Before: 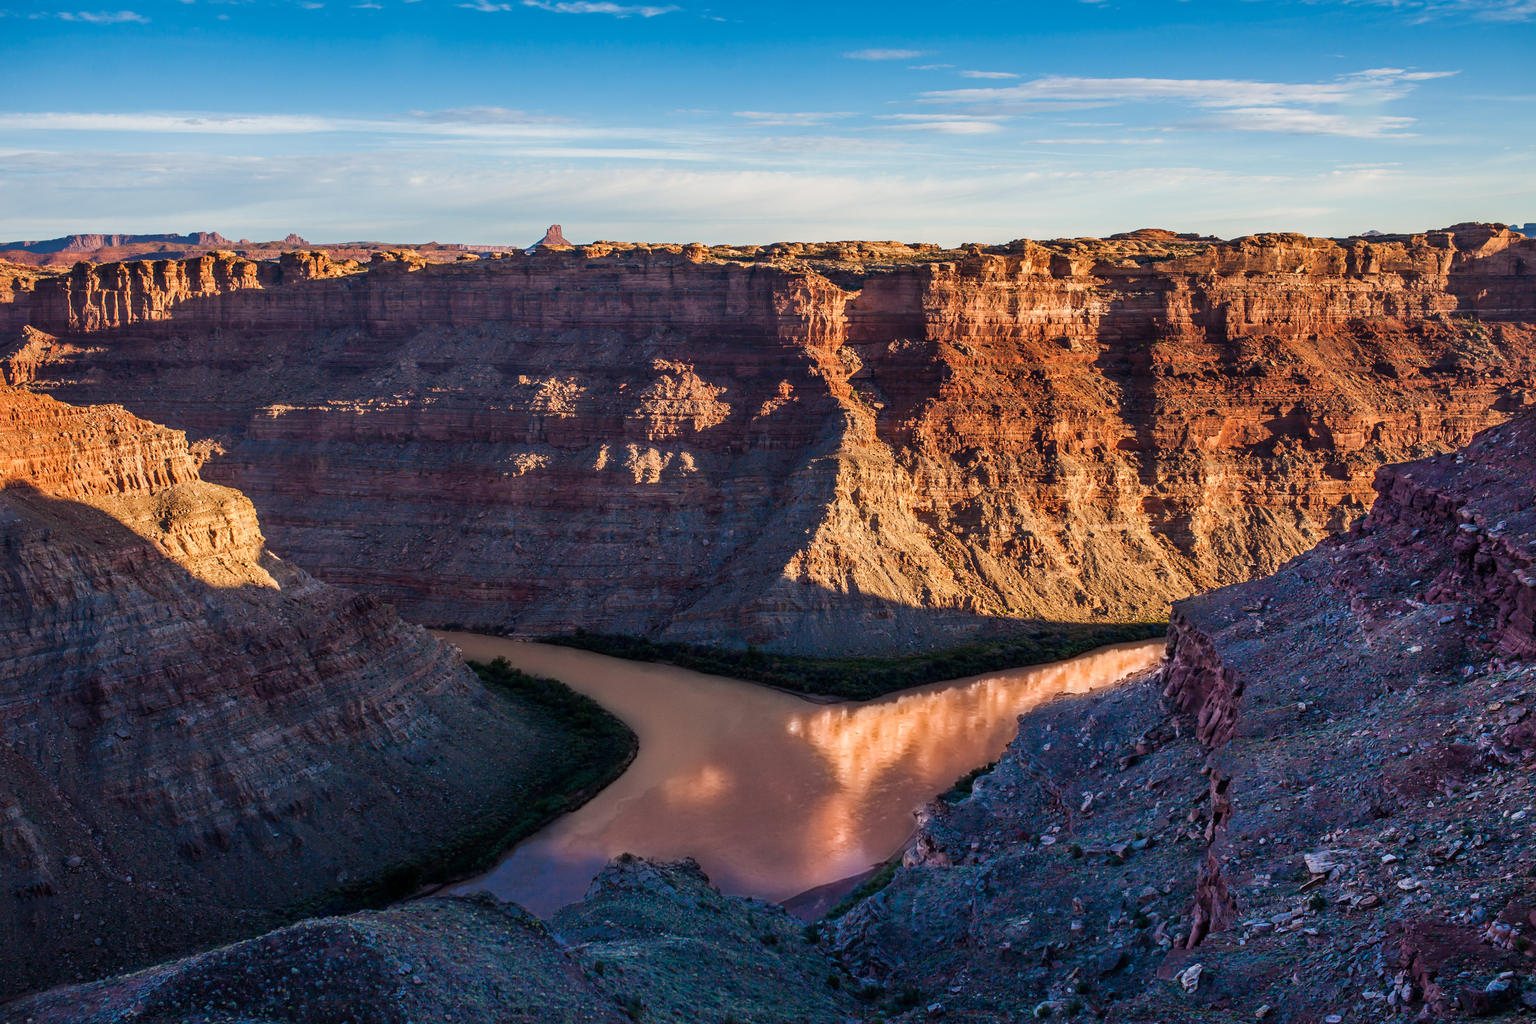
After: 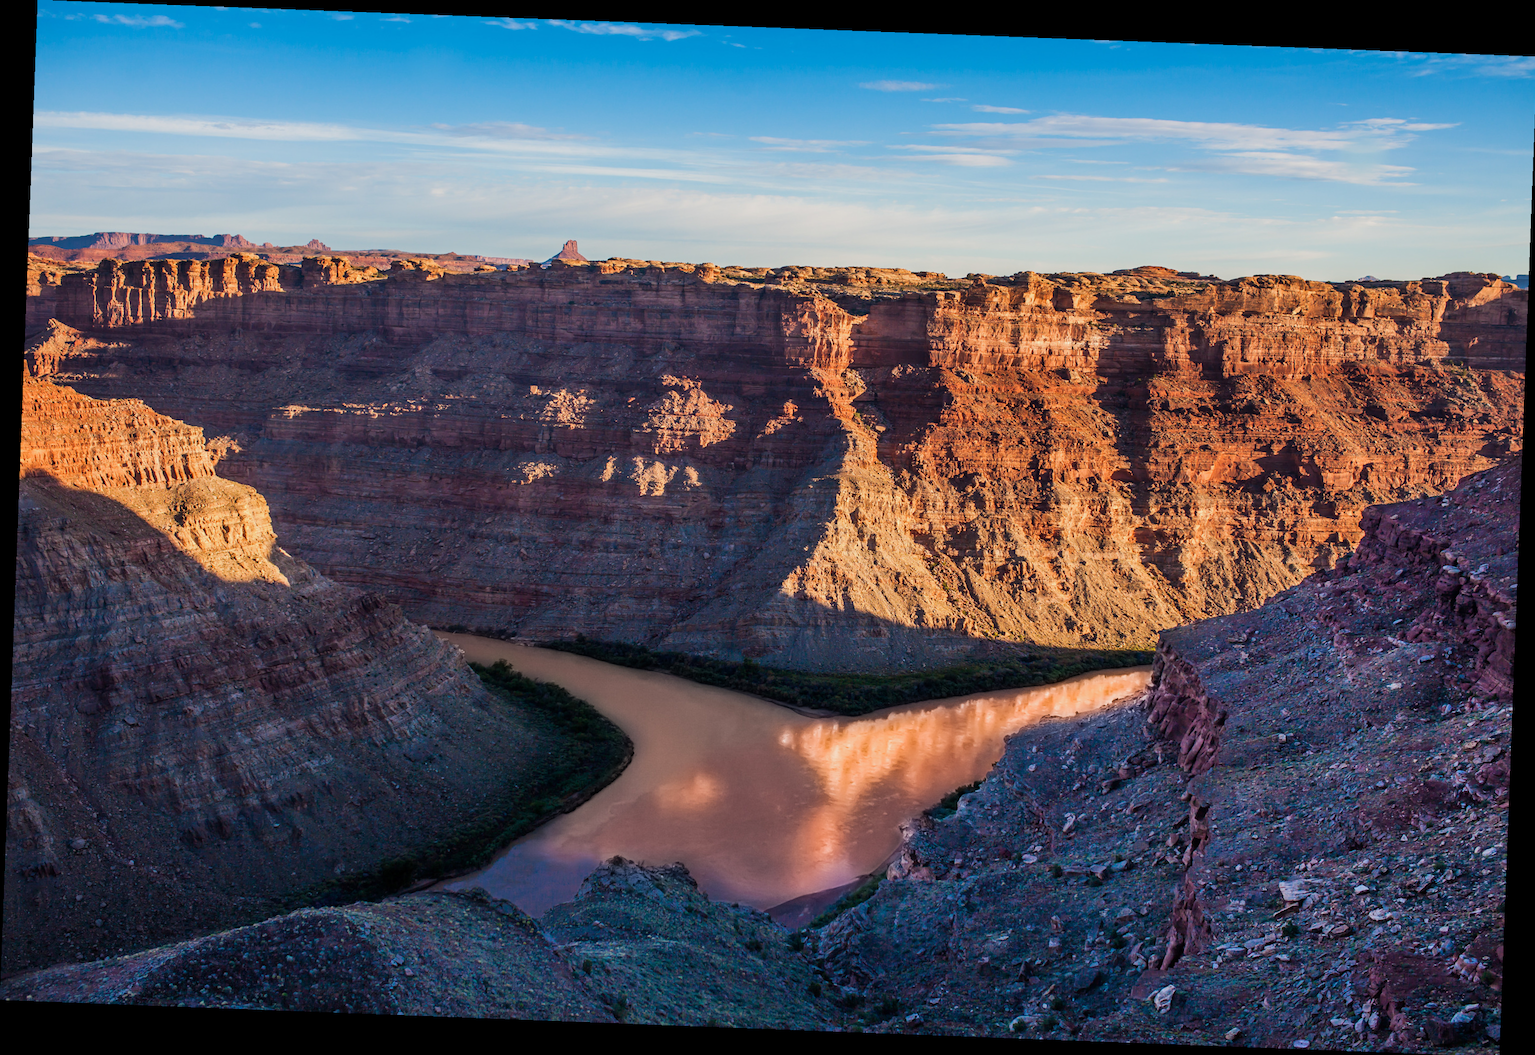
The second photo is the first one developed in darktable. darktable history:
rotate and perspective: rotation 2.17°, automatic cropping off
base curve: curves: ch0 [(0, 0) (0.235, 0.266) (0.503, 0.496) (0.786, 0.72) (1, 1)]
